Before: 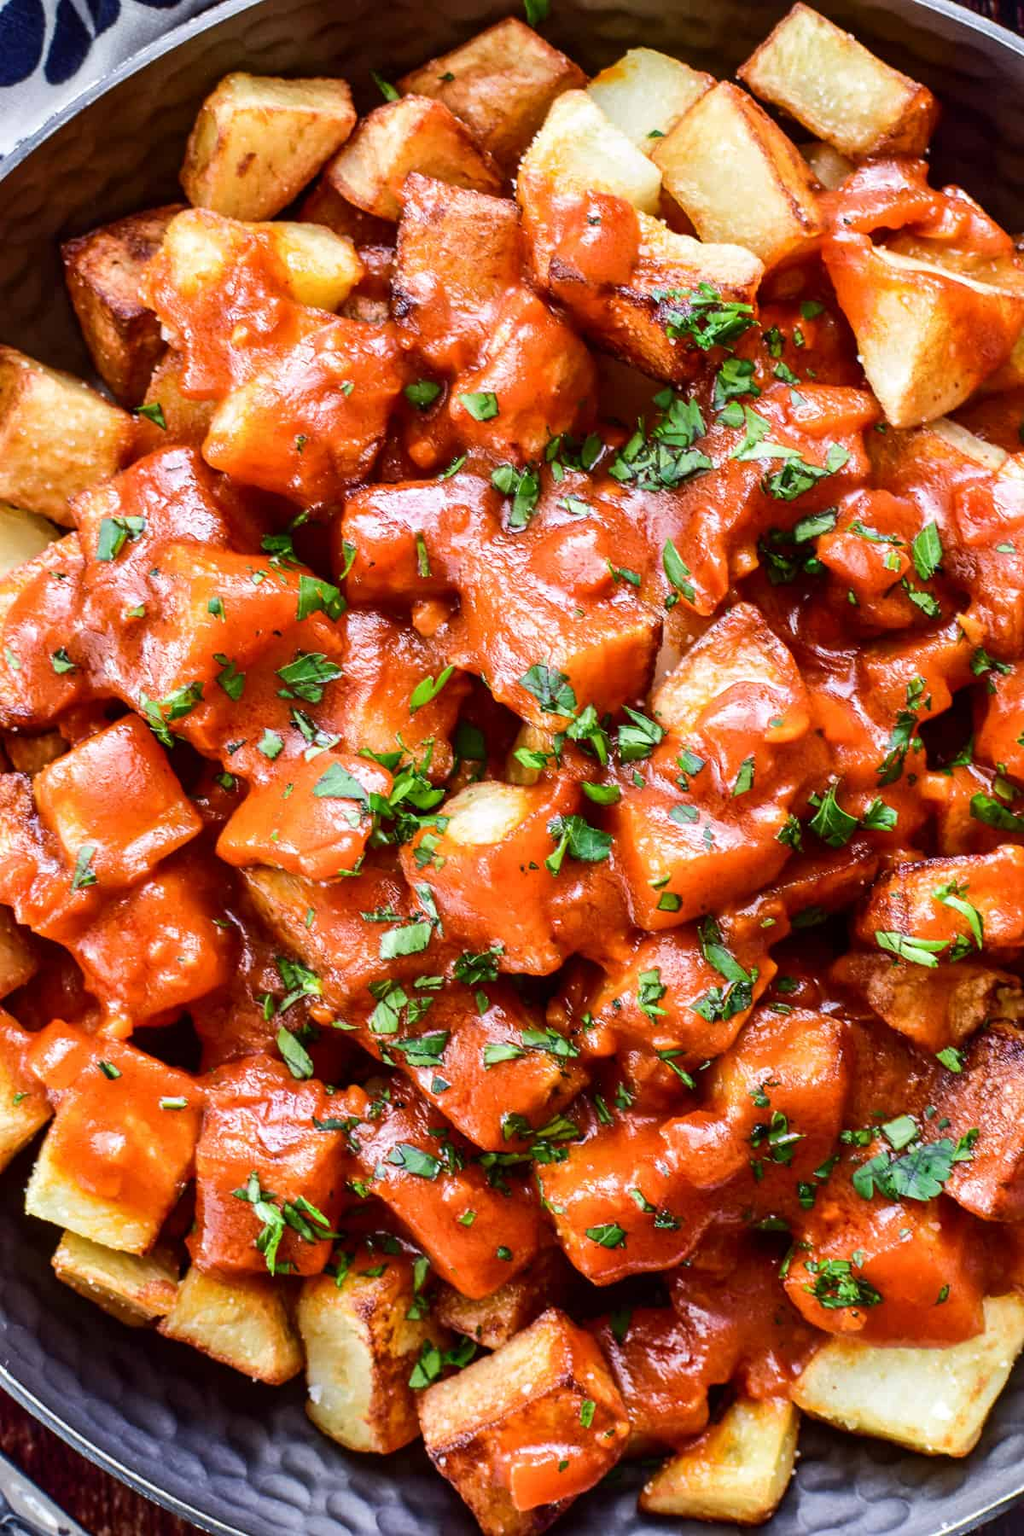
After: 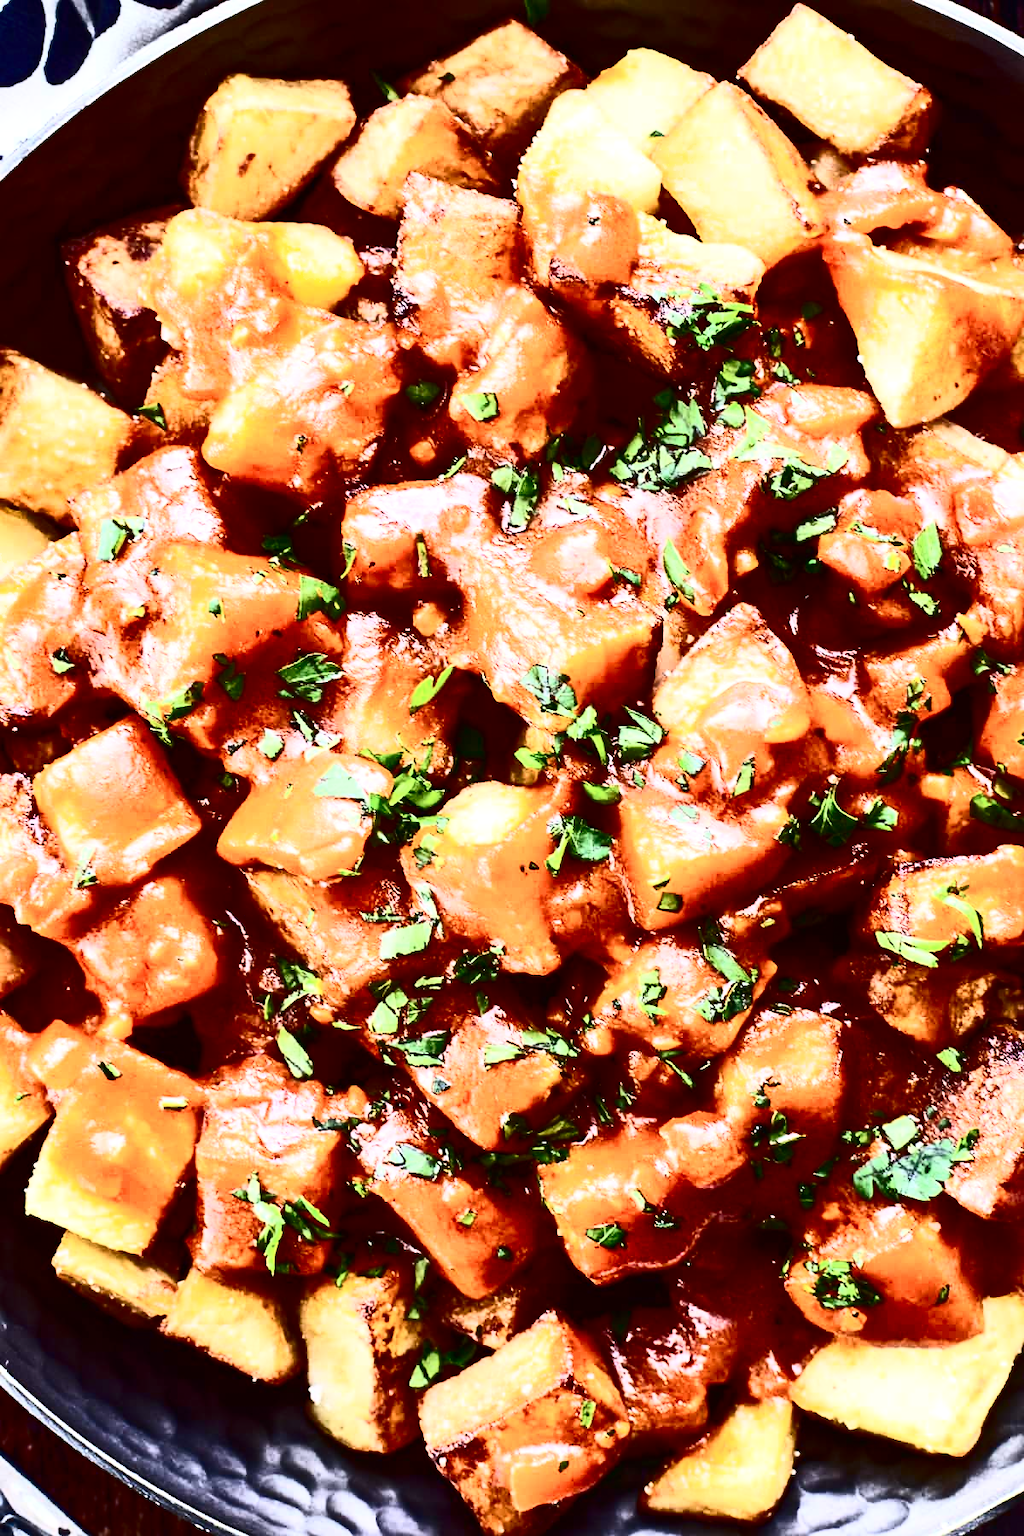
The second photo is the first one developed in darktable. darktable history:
shadows and highlights: shadows 12, white point adjustment 1.2, soften with gaussian
vibrance: on, module defaults
contrast equalizer: octaves 7, y [[0.6 ×6], [0.55 ×6], [0 ×6], [0 ×6], [0 ×6]], mix -0.2
contrast brightness saturation: contrast 0.93, brightness 0.2
